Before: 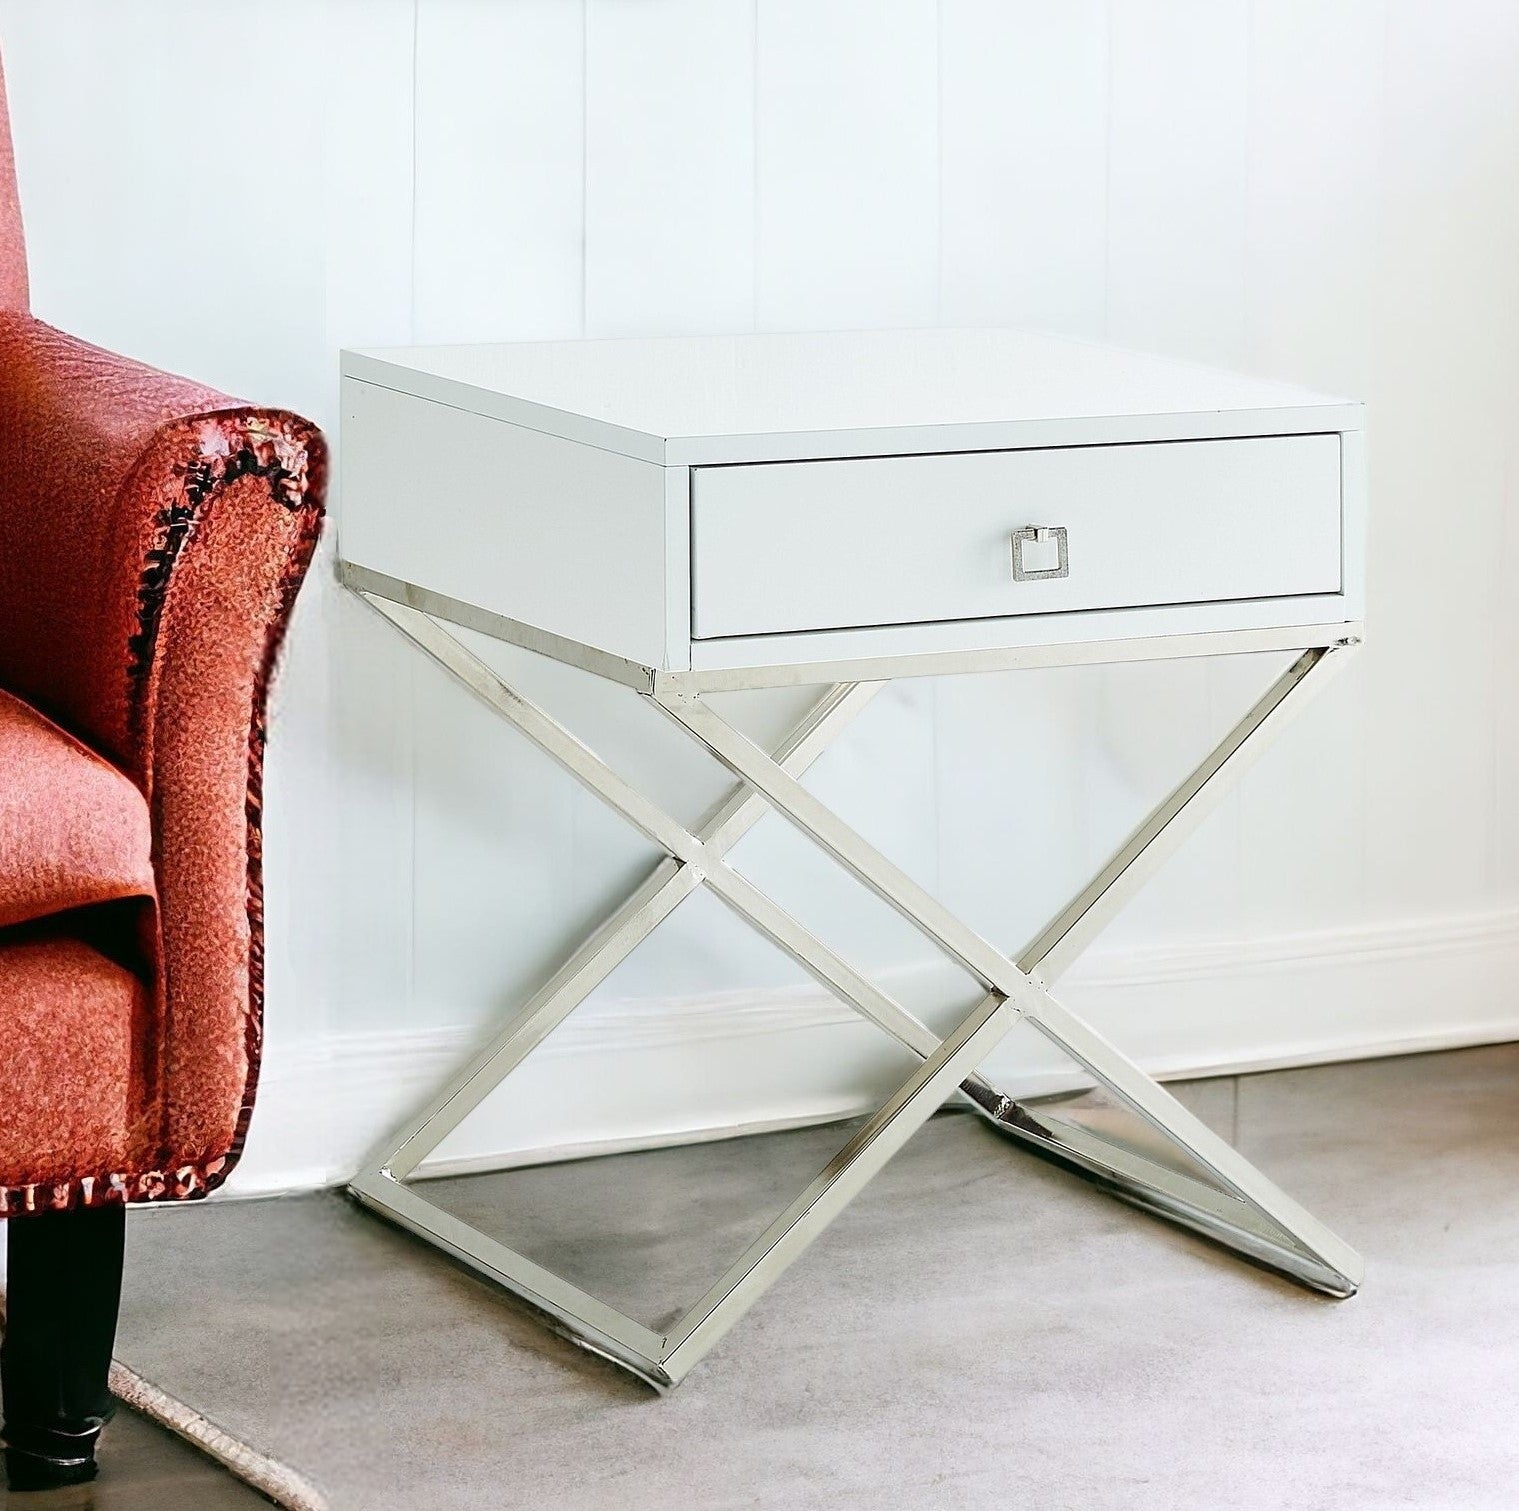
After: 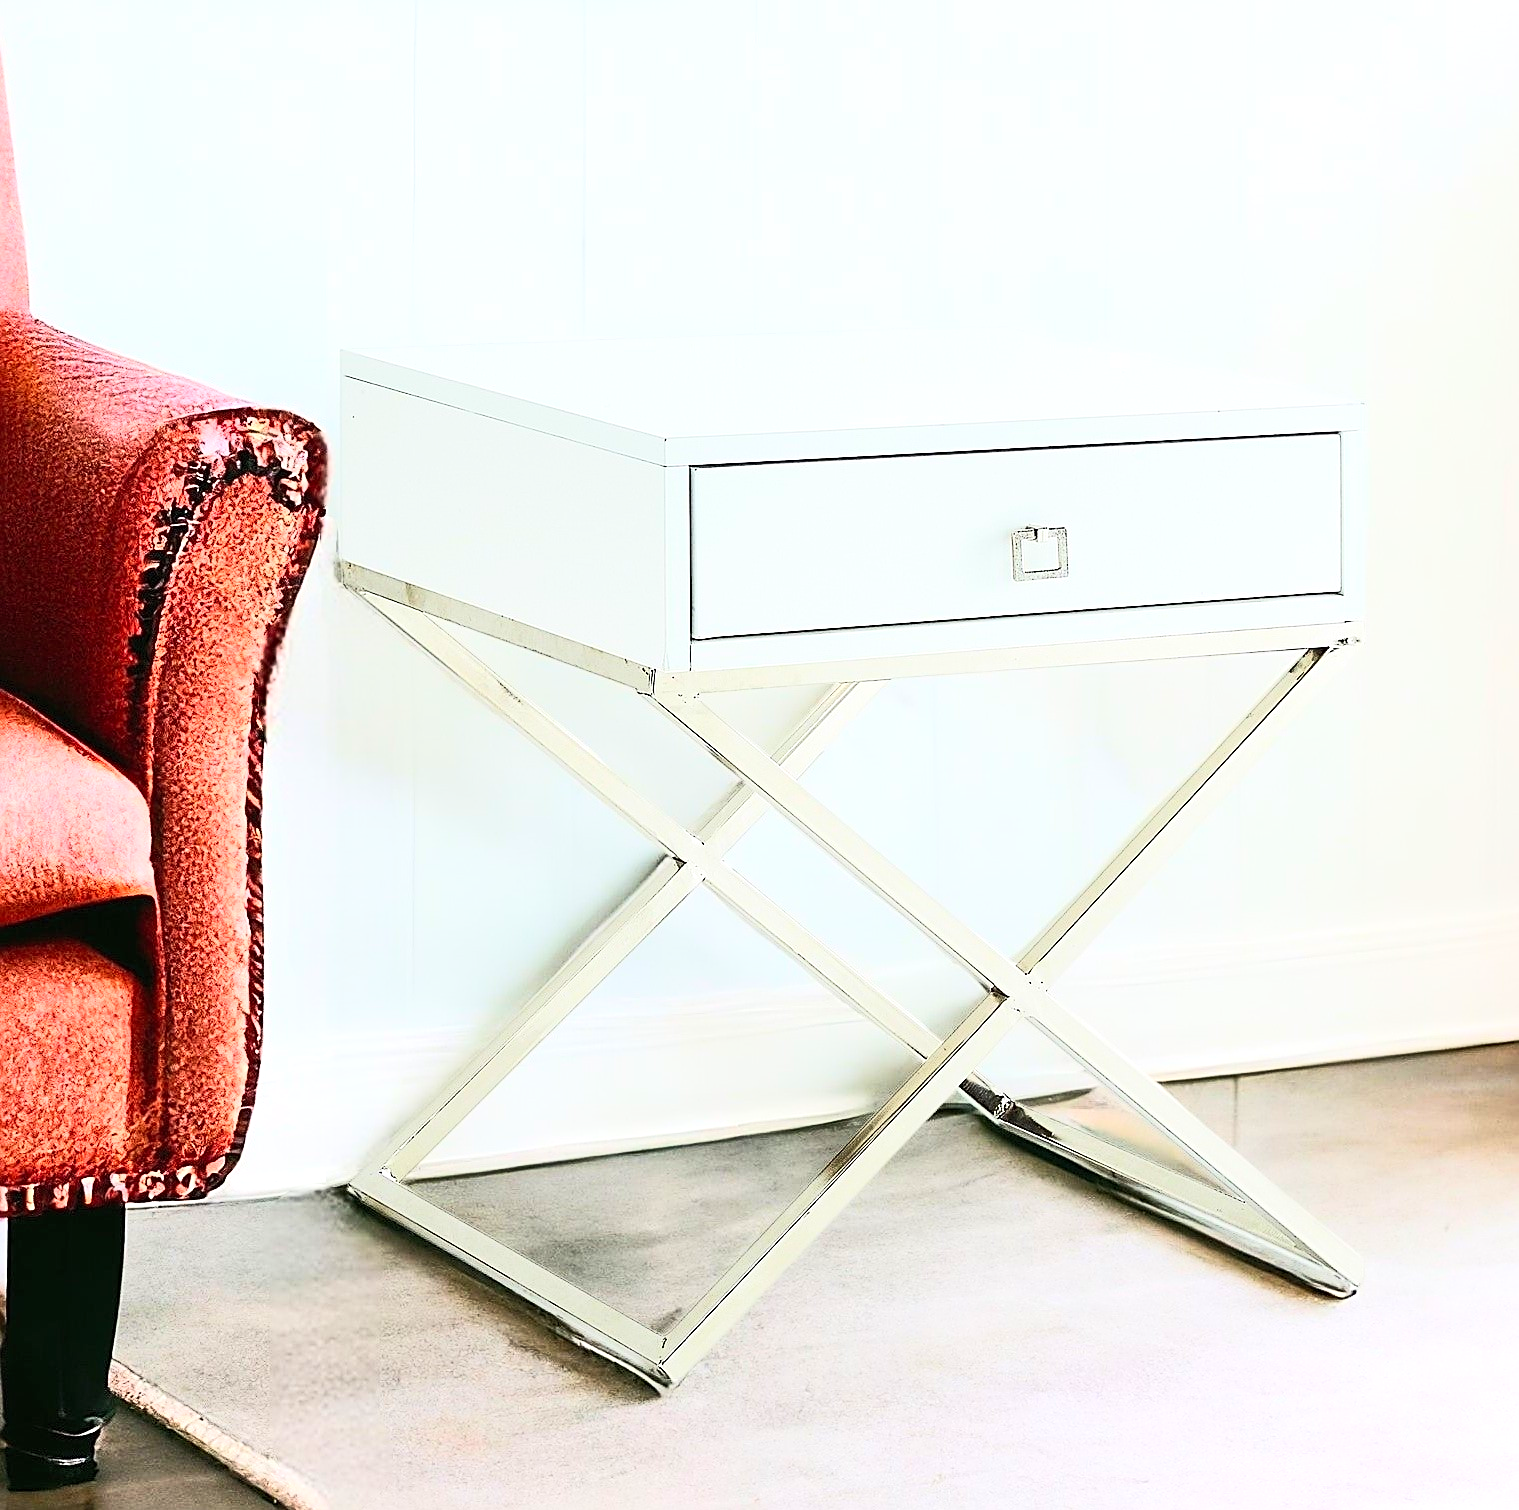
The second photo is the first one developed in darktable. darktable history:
contrast brightness saturation: contrast 0.203, brightness 0.169, saturation 0.228
tone equalizer: -8 EV 0.03 EV, -7 EV -0.021 EV, -6 EV 0.021 EV, -5 EV 0.045 EV, -4 EV 0.302 EV, -3 EV 0.627 EV, -2 EV 0.568 EV, -1 EV 0.213 EV, +0 EV 0.044 EV, edges refinement/feathering 500, mask exposure compensation -1.57 EV, preserve details no
crop: bottom 0.057%
sharpen: on, module defaults
